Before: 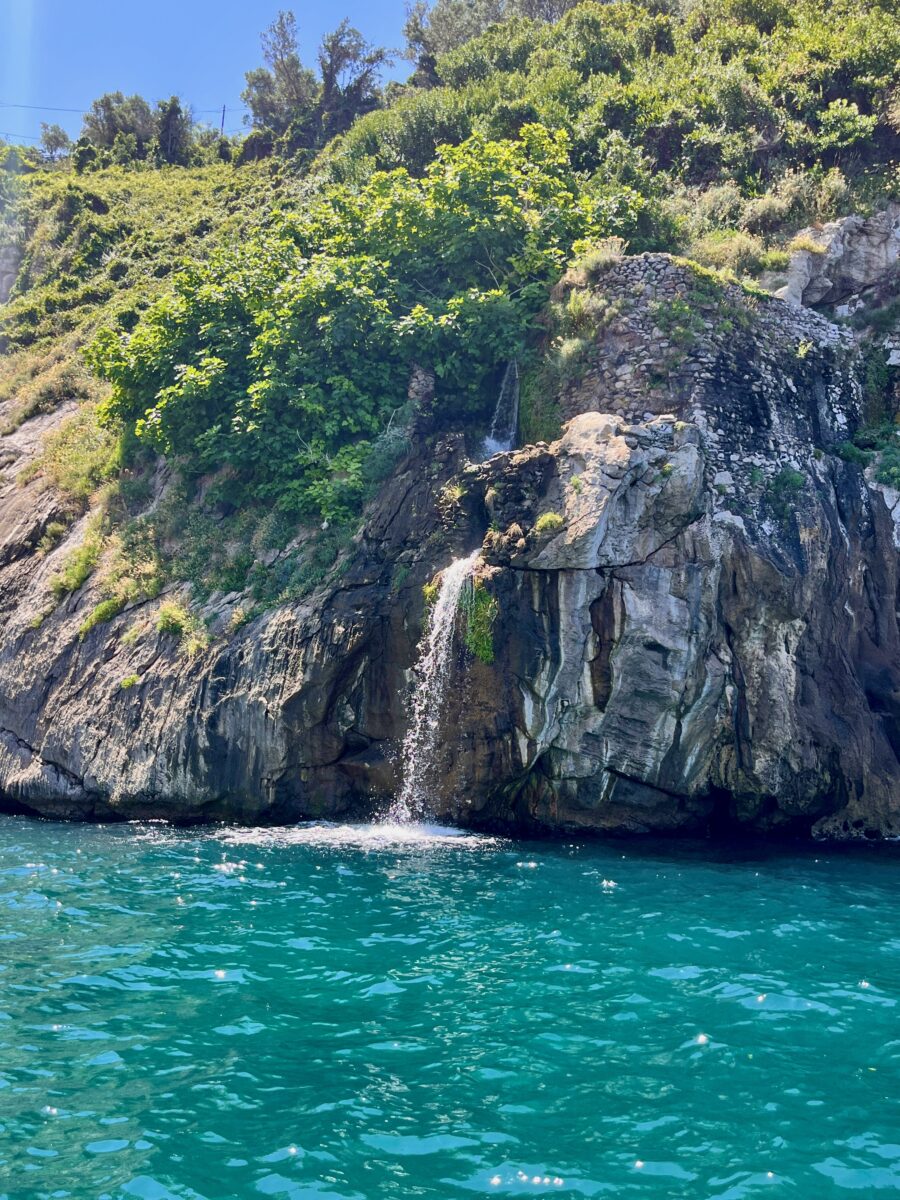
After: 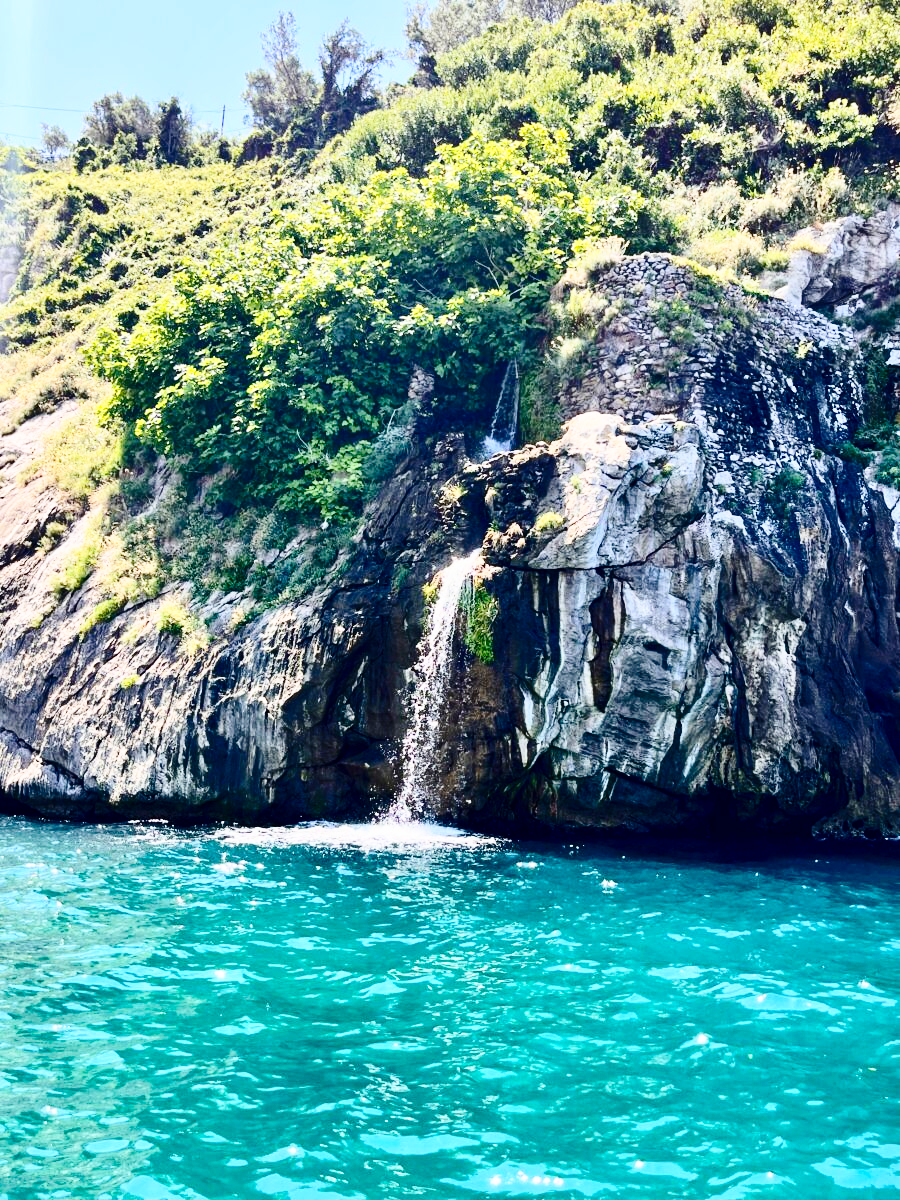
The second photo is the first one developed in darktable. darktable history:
contrast brightness saturation: contrast 0.3
base curve: curves: ch0 [(0, 0) (0.028, 0.03) (0.121, 0.232) (0.46, 0.748) (0.859, 0.968) (1, 1)], preserve colors none
